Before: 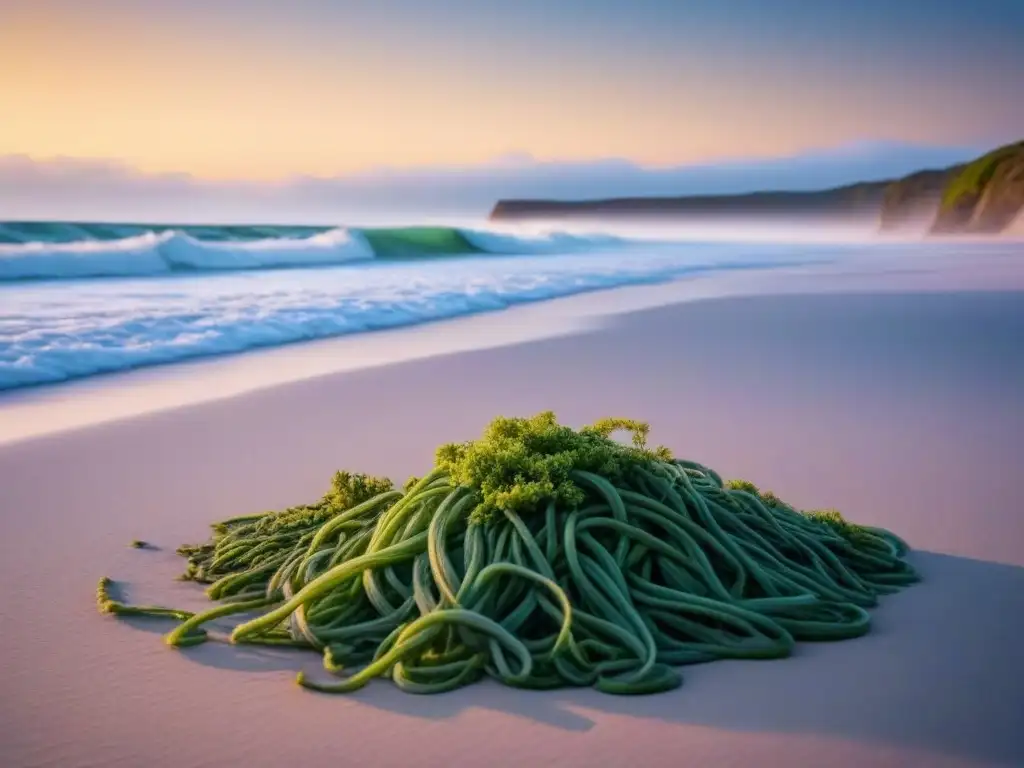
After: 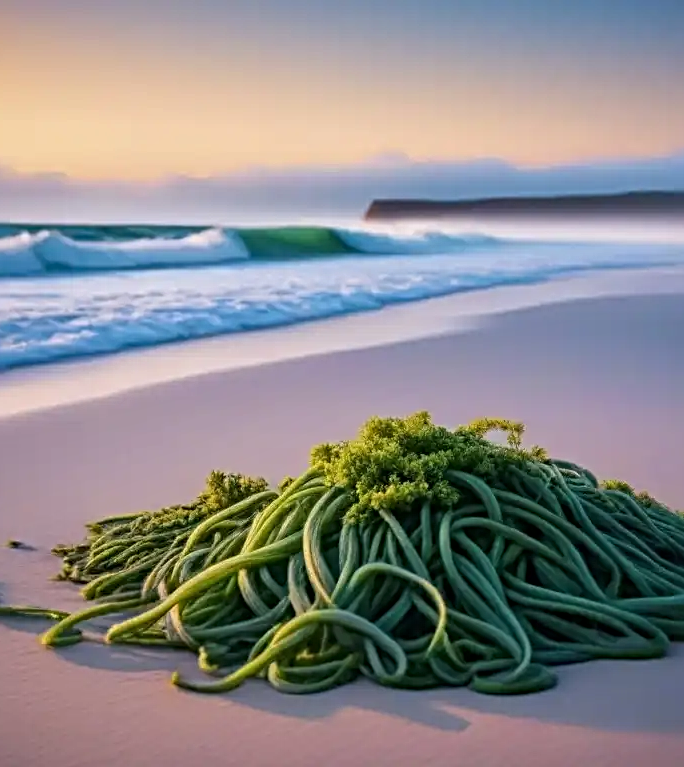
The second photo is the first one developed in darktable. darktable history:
crop and rotate: left 12.258%, right 20.91%
sharpen: radius 3.992
shadows and highlights: shadows 32.99, highlights -46.48, compress 49.91%, soften with gaussian
